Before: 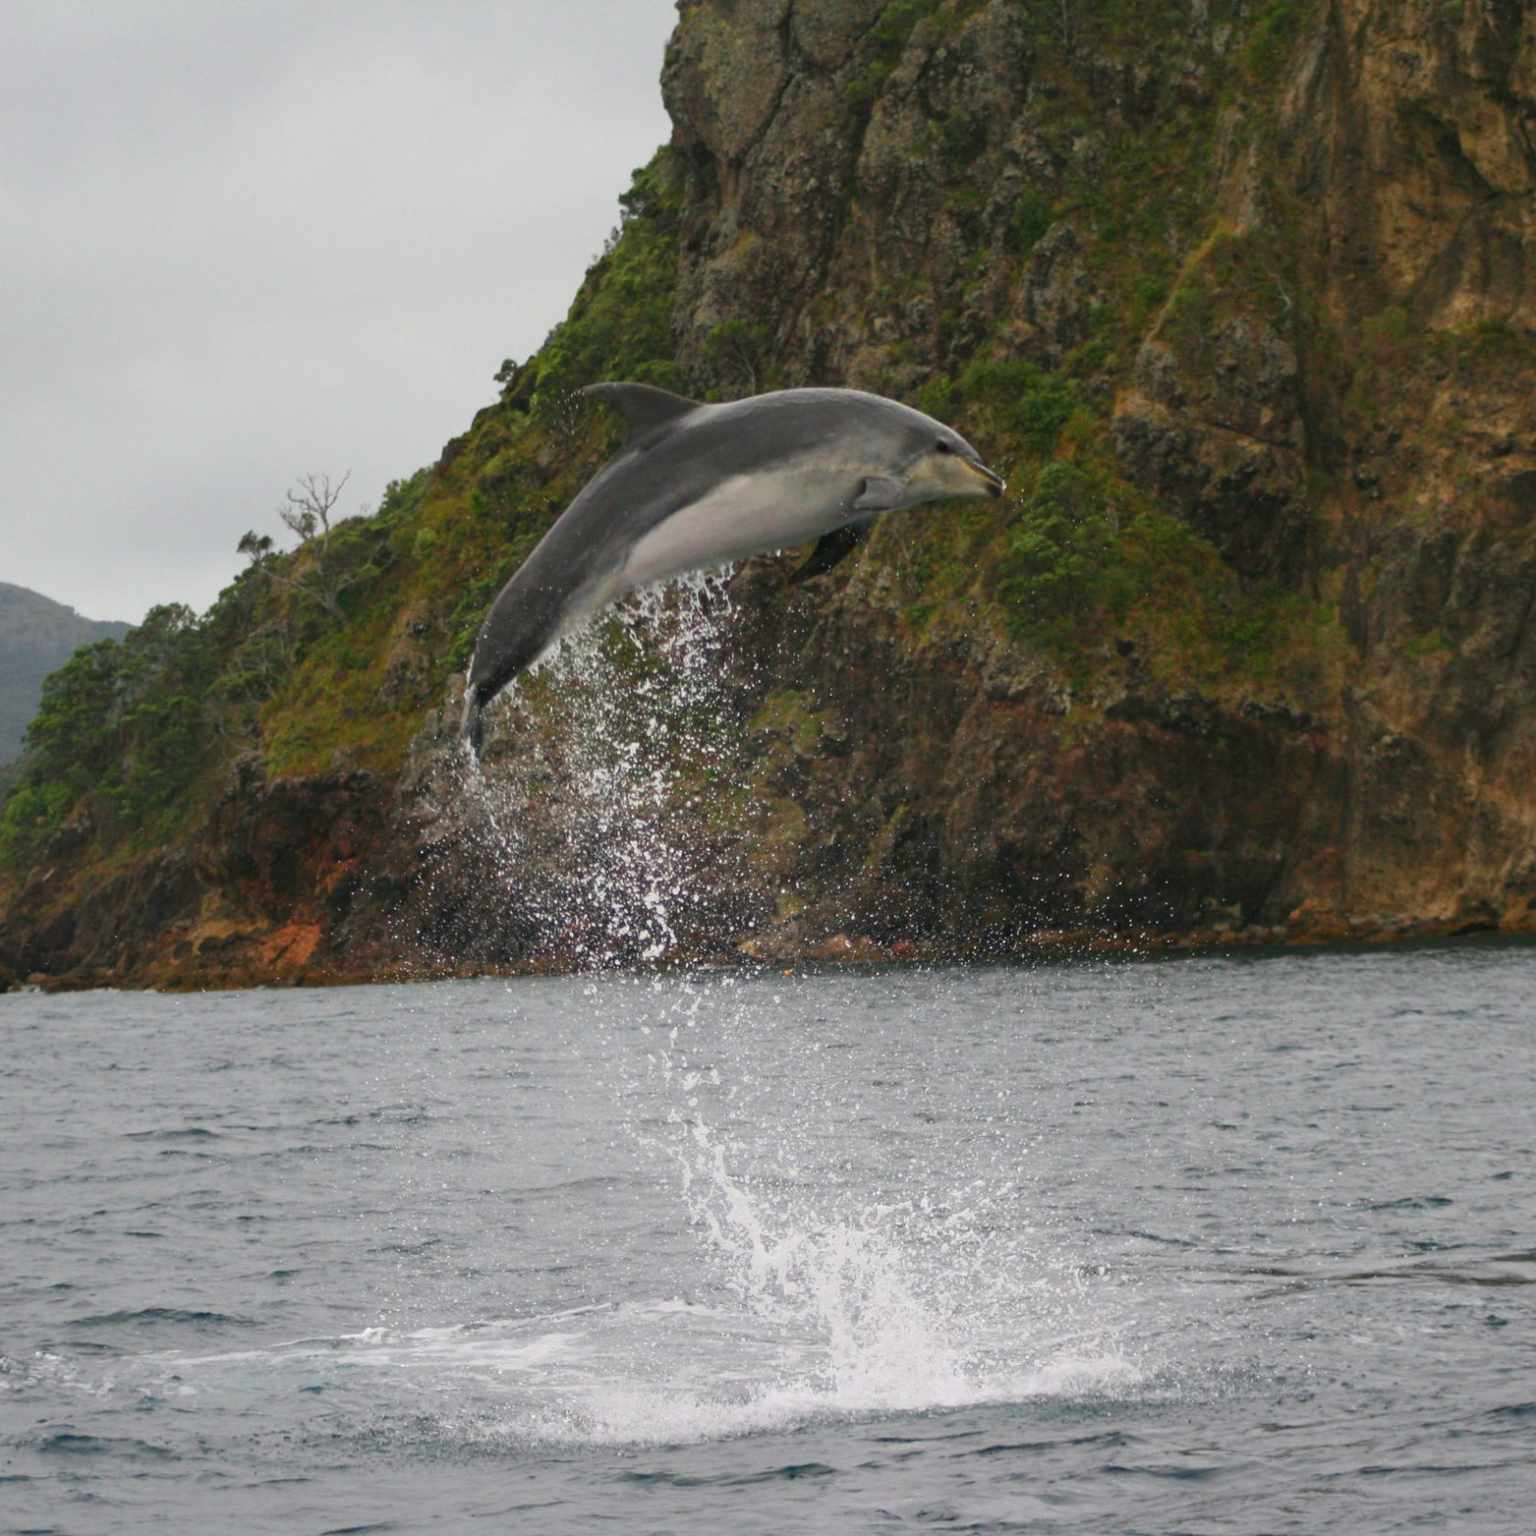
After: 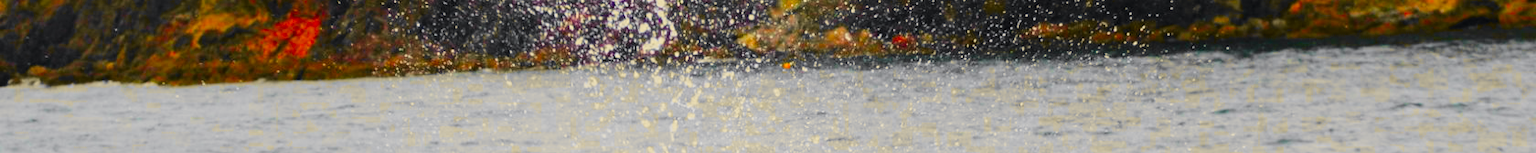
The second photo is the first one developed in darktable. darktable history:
filmic rgb: black relative exposure -7.6 EV, white relative exposure 4.64 EV, threshold 3 EV, target black luminance 0%, hardness 3.55, latitude 50.51%, contrast 1.033, highlights saturation mix 10%, shadows ↔ highlights balance -0.198%, color science v4 (2020), enable highlight reconstruction true
local contrast: mode bilateral grid, contrast 15, coarseness 36, detail 105%, midtone range 0.2
color balance rgb: shadows lift › chroma 3%, shadows lift › hue 280.8°, power › hue 330°, highlights gain › chroma 3%, highlights gain › hue 75.6°, global offset › luminance 1.5%, perceptual saturation grading › global saturation 20%, perceptual saturation grading › highlights -25%, perceptual saturation grading › shadows 50%, global vibrance 30%
tone curve: curves: ch0 [(0, 0) (0.071, 0.047) (0.266, 0.26) (0.483, 0.554) (0.753, 0.811) (1, 0.983)]; ch1 [(0, 0) (0.346, 0.307) (0.408, 0.387) (0.463, 0.465) (0.482, 0.493) (0.502, 0.5) (0.517, 0.502) (0.55, 0.548) (0.597, 0.61) (0.651, 0.698) (1, 1)]; ch2 [(0, 0) (0.346, 0.34) (0.434, 0.46) (0.485, 0.494) (0.5, 0.494) (0.517, 0.506) (0.526, 0.545) (0.583, 0.61) (0.625, 0.659) (1, 1)], color space Lab, independent channels, preserve colors none
crop and rotate: top 59.084%, bottom 30.916%
contrast brightness saturation: contrast 0.1, brightness 0.03, saturation 0.09
